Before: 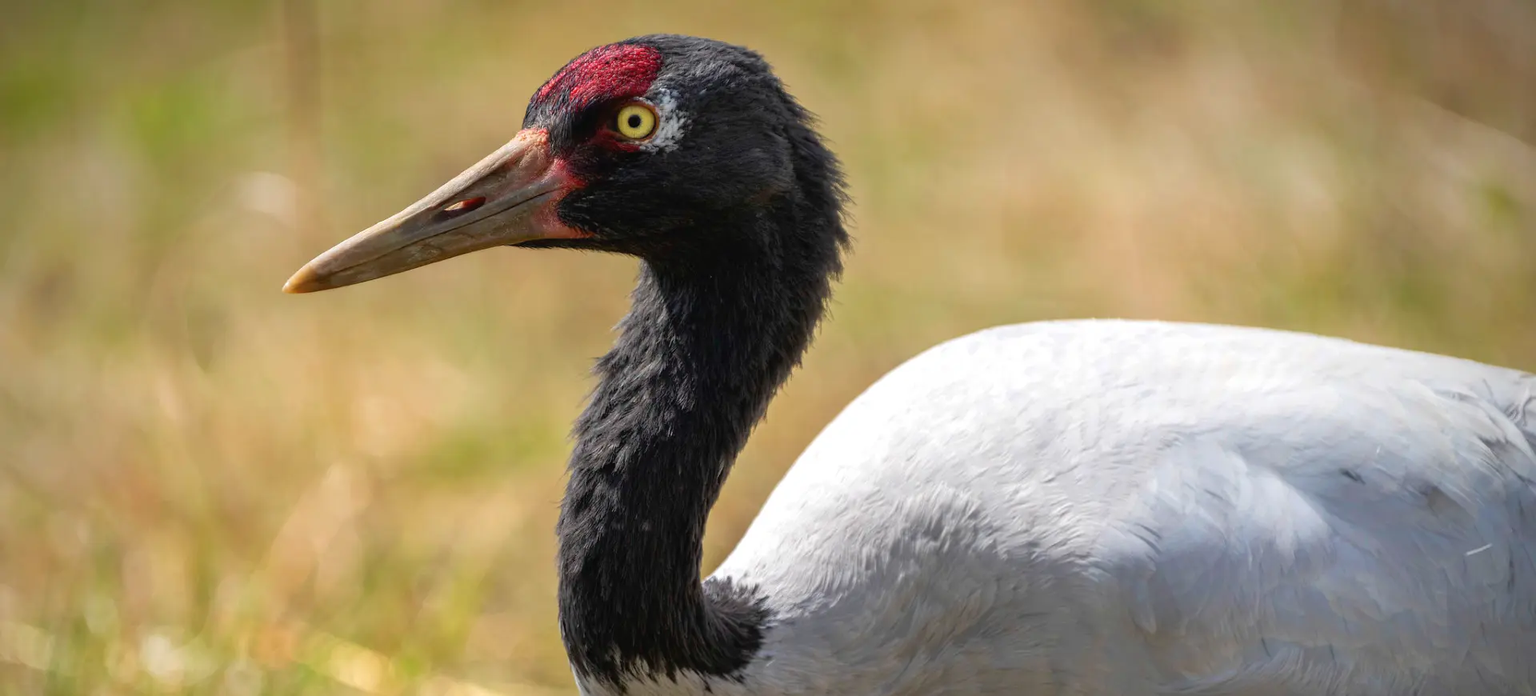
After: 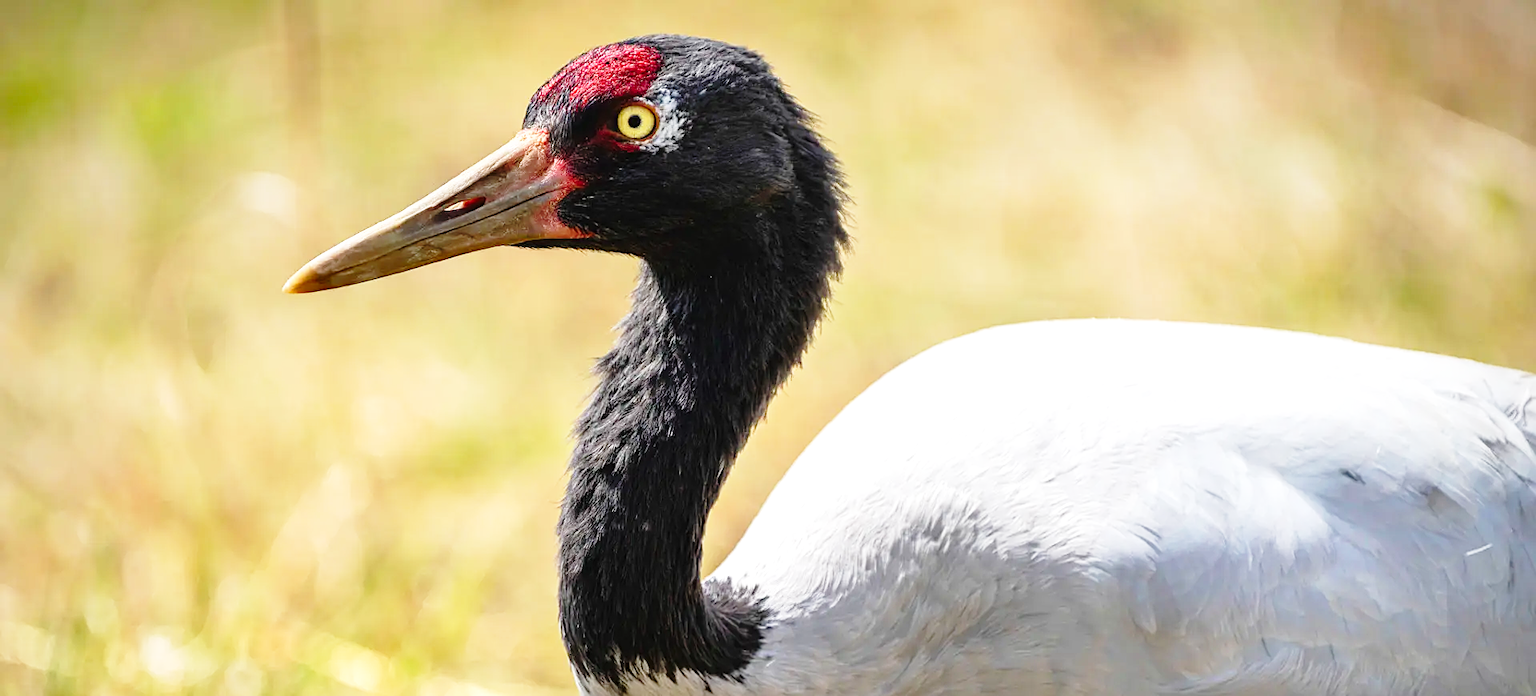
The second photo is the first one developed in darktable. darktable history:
exposure: exposure 0.37 EV, compensate highlight preservation false
sharpen: on, module defaults
base curve: curves: ch0 [(0, 0) (0.028, 0.03) (0.121, 0.232) (0.46, 0.748) (0.859, 0.968) (1, 1)], preserve colors none
shadows and highlights: shadows 31.81, highlights -32.17, soften with gaussian
